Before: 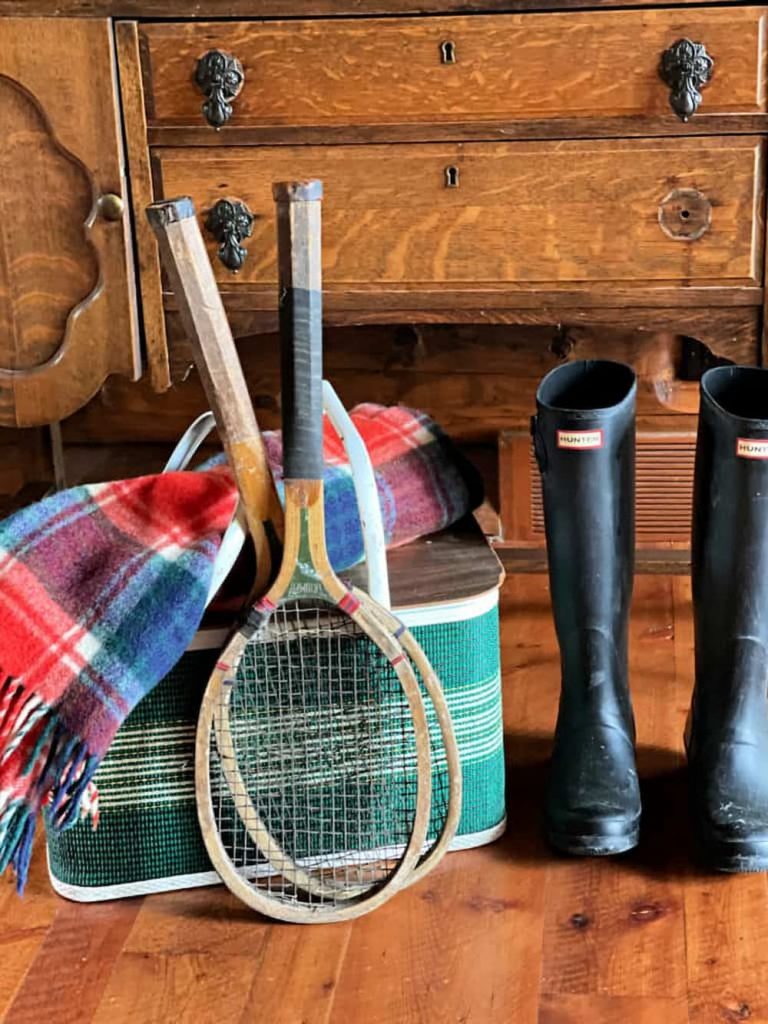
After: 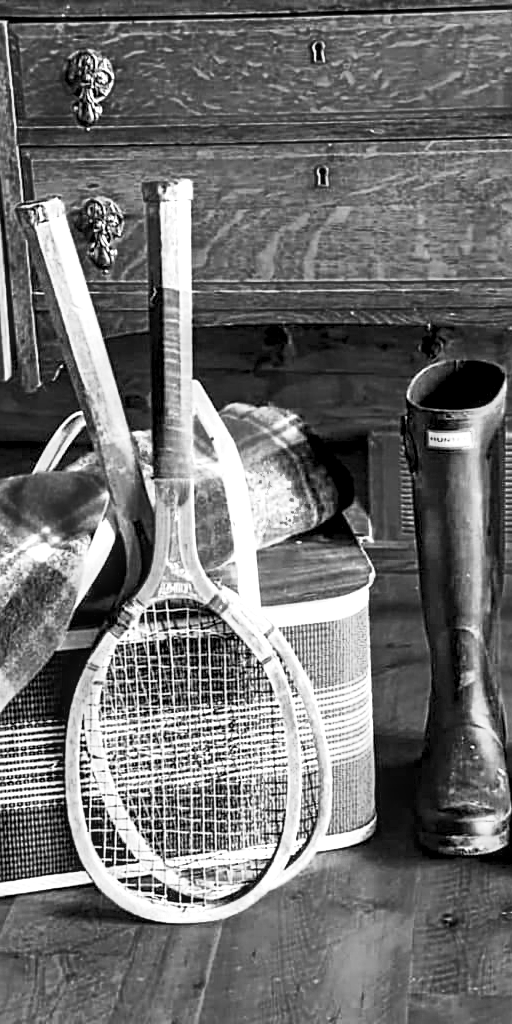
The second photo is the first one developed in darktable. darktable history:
shadows and highlights: shadows 24.8, highlights -23.55
crop: left 16.965%, right 16.246%
exposure: black level correction 0.001, exposure 1.127 EV, compensate highlight preservation false
base curve: curves: ch0 [(0, 0) (0.028, 0.03) (0.121, 0.232) (0.46, 0.748) (0.859, 0.968) (1, 1)], preserve colors none
color zones: curves: ch0 [(0.002, 0.429) (0.121, 0.212) (0.198, 0.113) (0.276, 0.344) (0.331, 0.541) (0.41, 0.56) (0.482, 0.289) (0.619, 0.227) (0.721, 0.18) (0.821, 0.435) (0.928, 0.555) (1, 0.587)]; ch1 [(0, 0) (0.143, 0) (0.286, 0) (0.429, 0) (0.571, 0) (0.714, 0) (0.857, 0)]
sharpen: on, module defaults
local contrast: highlights 27%, detail 150%
